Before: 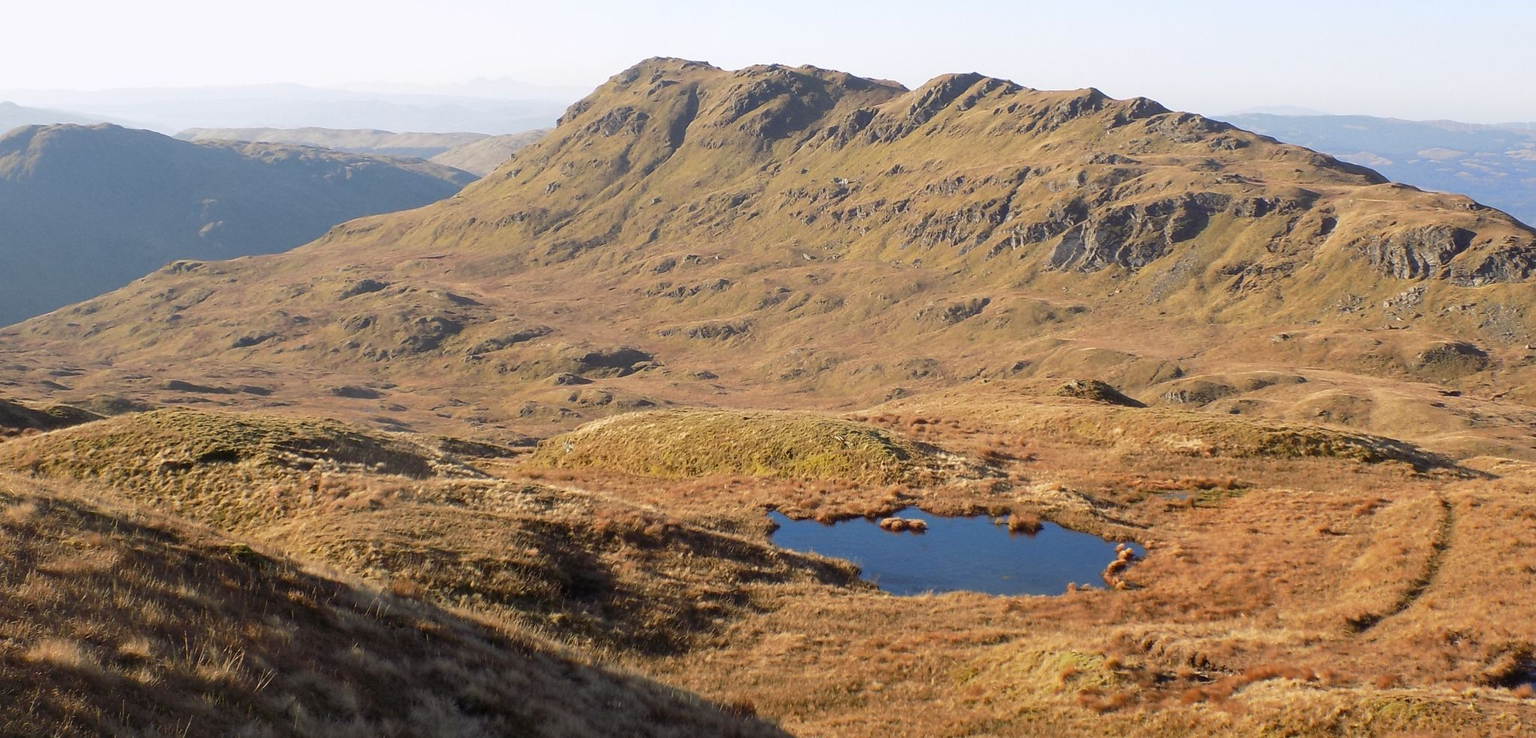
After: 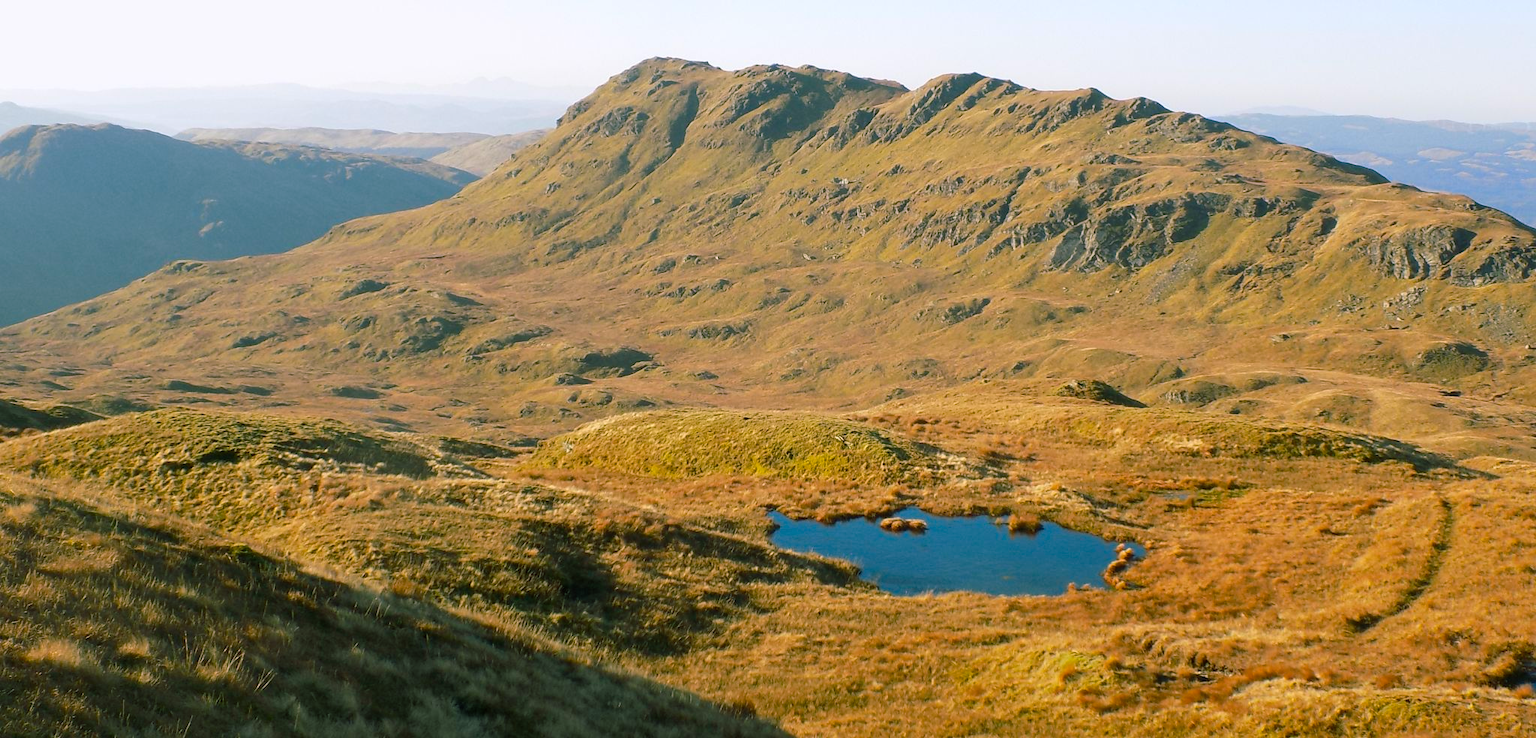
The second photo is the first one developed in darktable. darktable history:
color balance rgb: shadows lift › chroma 11.657%, shadows lift › hue 133.02°, perceptual saturation grading › global saturation 29.72%
